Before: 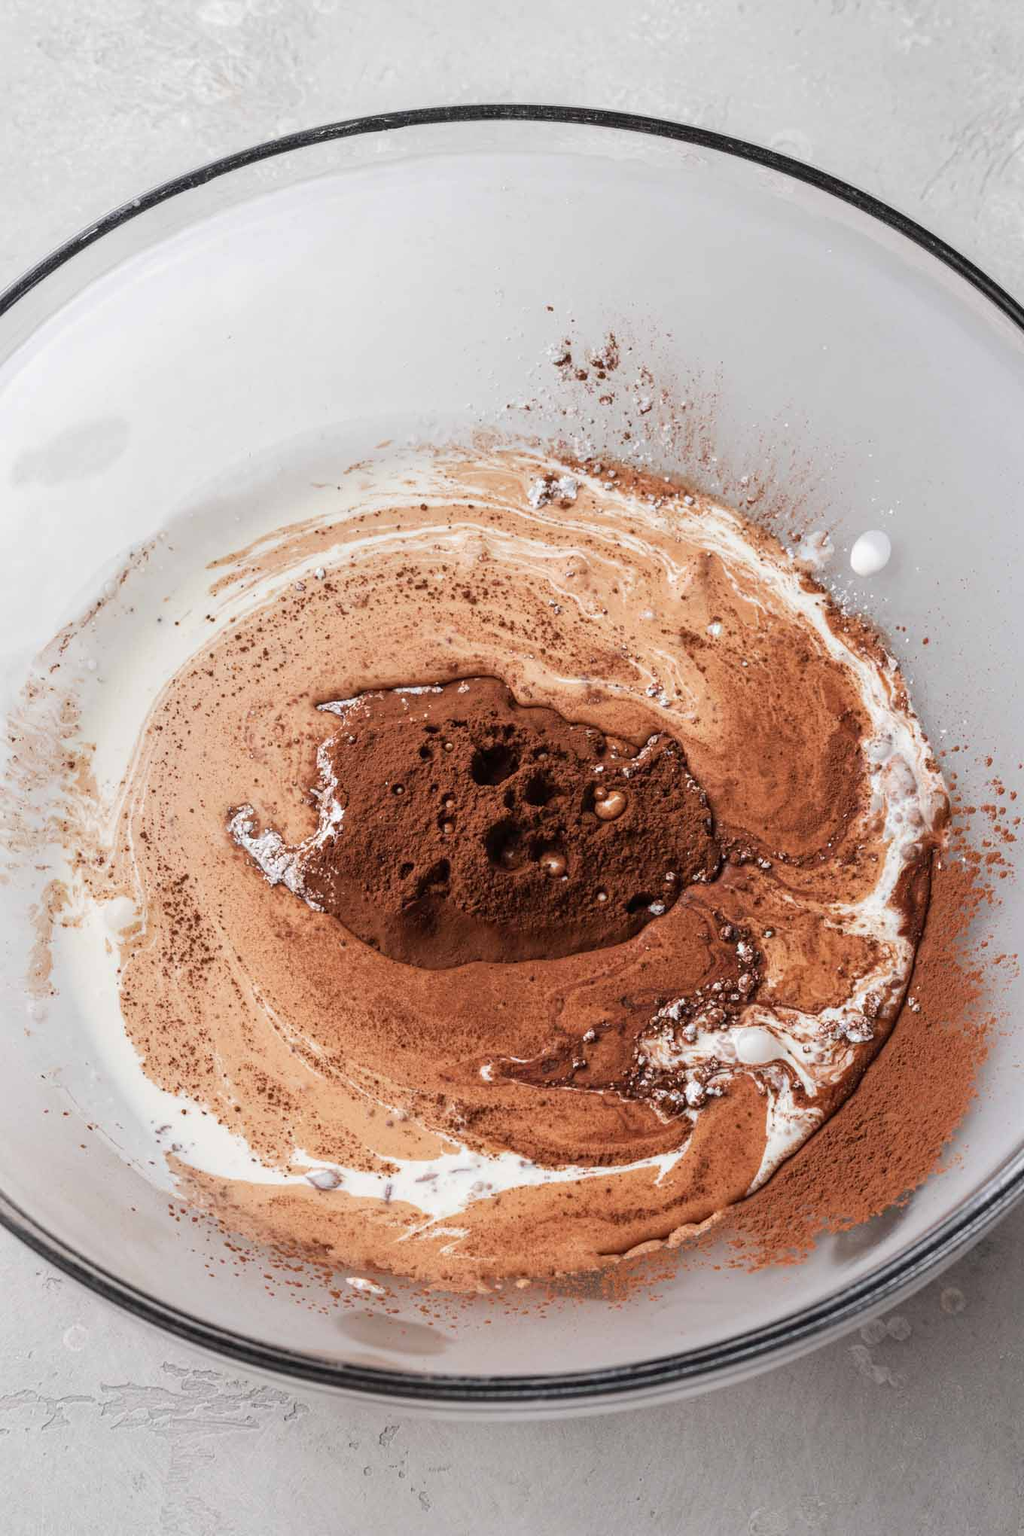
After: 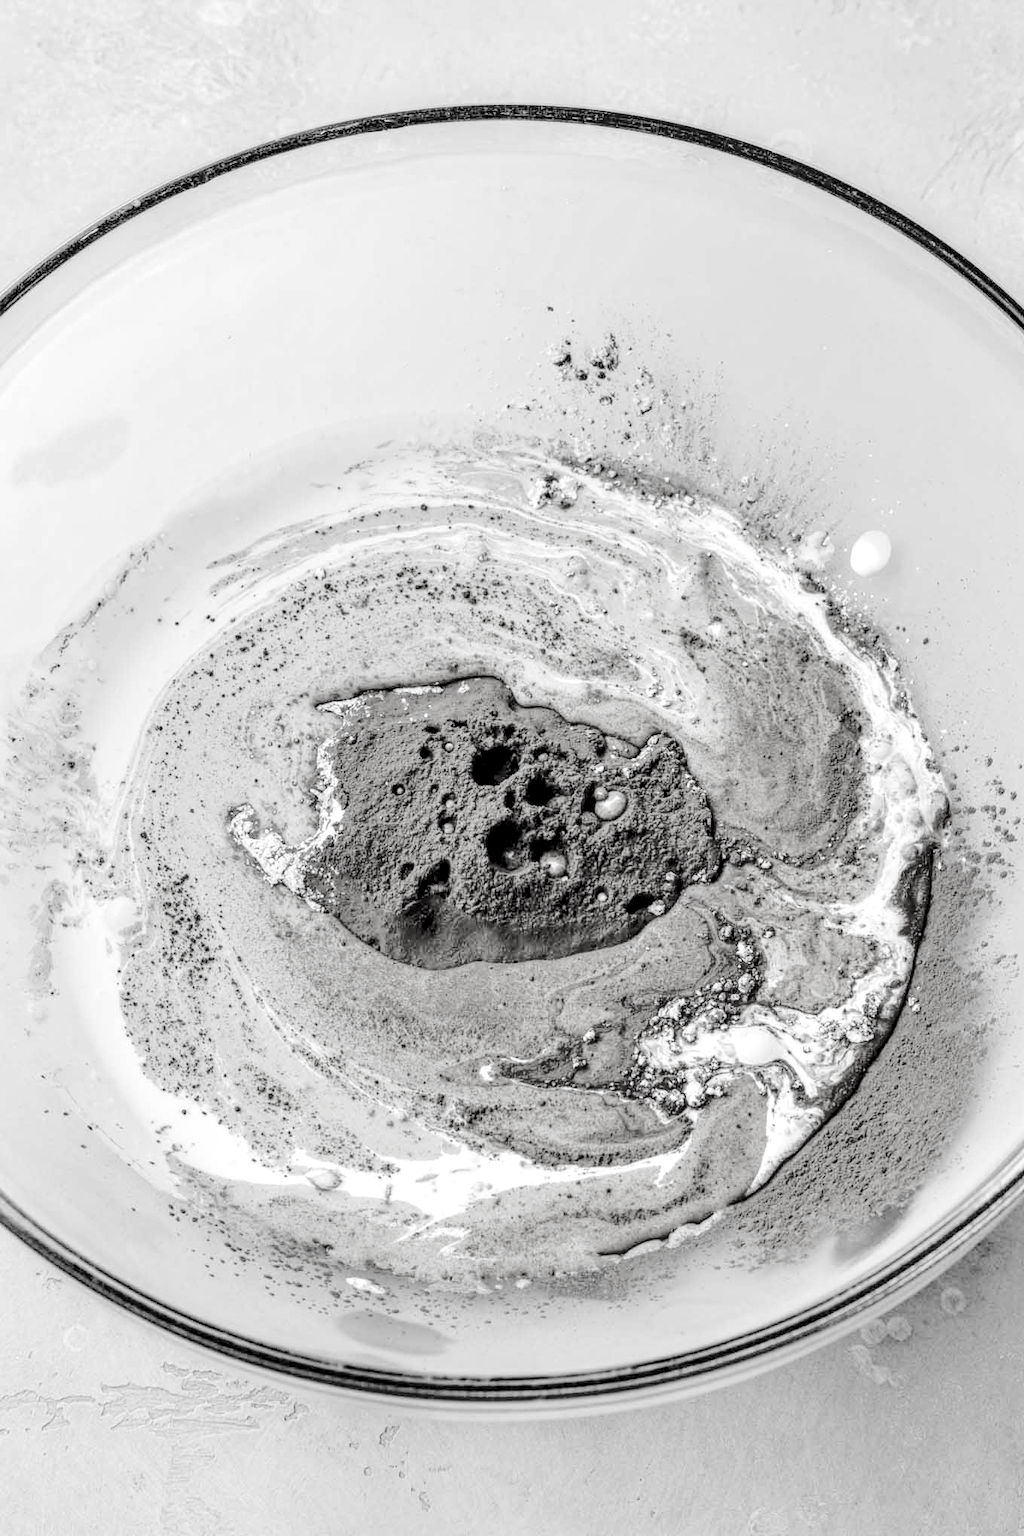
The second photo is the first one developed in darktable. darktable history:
exposure: black level correction 0, exposure 1.001 EV, compensate highlight preservation false
base curve: curves: ch0 [(0, 0) (0.036, 0.01) (0.123, 0.254) (0.258, 0.504) (0.507, 0.748) (1, 1)], preserve colors none
contrast brightness saturation: saturation -0.989
color balance rgb: shadows lift › luminance -19.866%, perceptual saturation grading › global saturation 0.585%, perceptual brilliance grading › mid-tones 9.946%, perceptual brilliance grading › shadows 15.075%, contrast -29.509%
color calibration: illuminant as shot in camera, x 0.358, y 0.373, temperature 4628.91 K
shadows and highlights: shadows 52.43, soften with gaussian
local contrast: detail 150%
